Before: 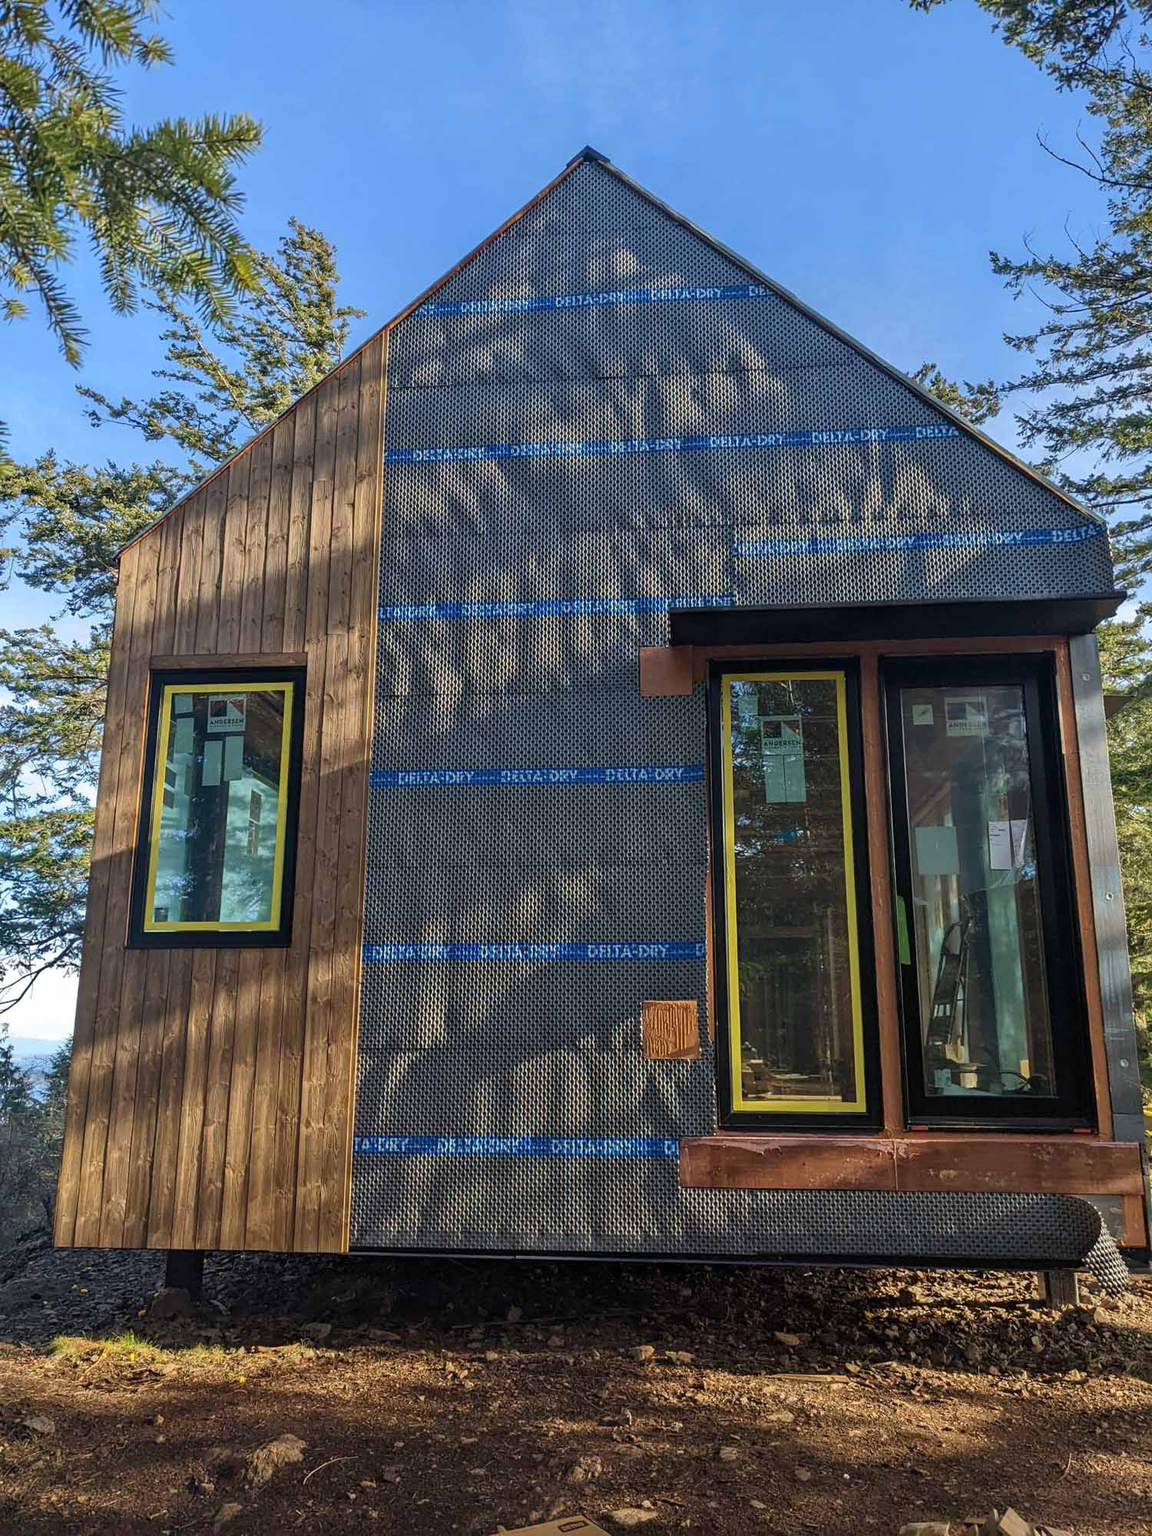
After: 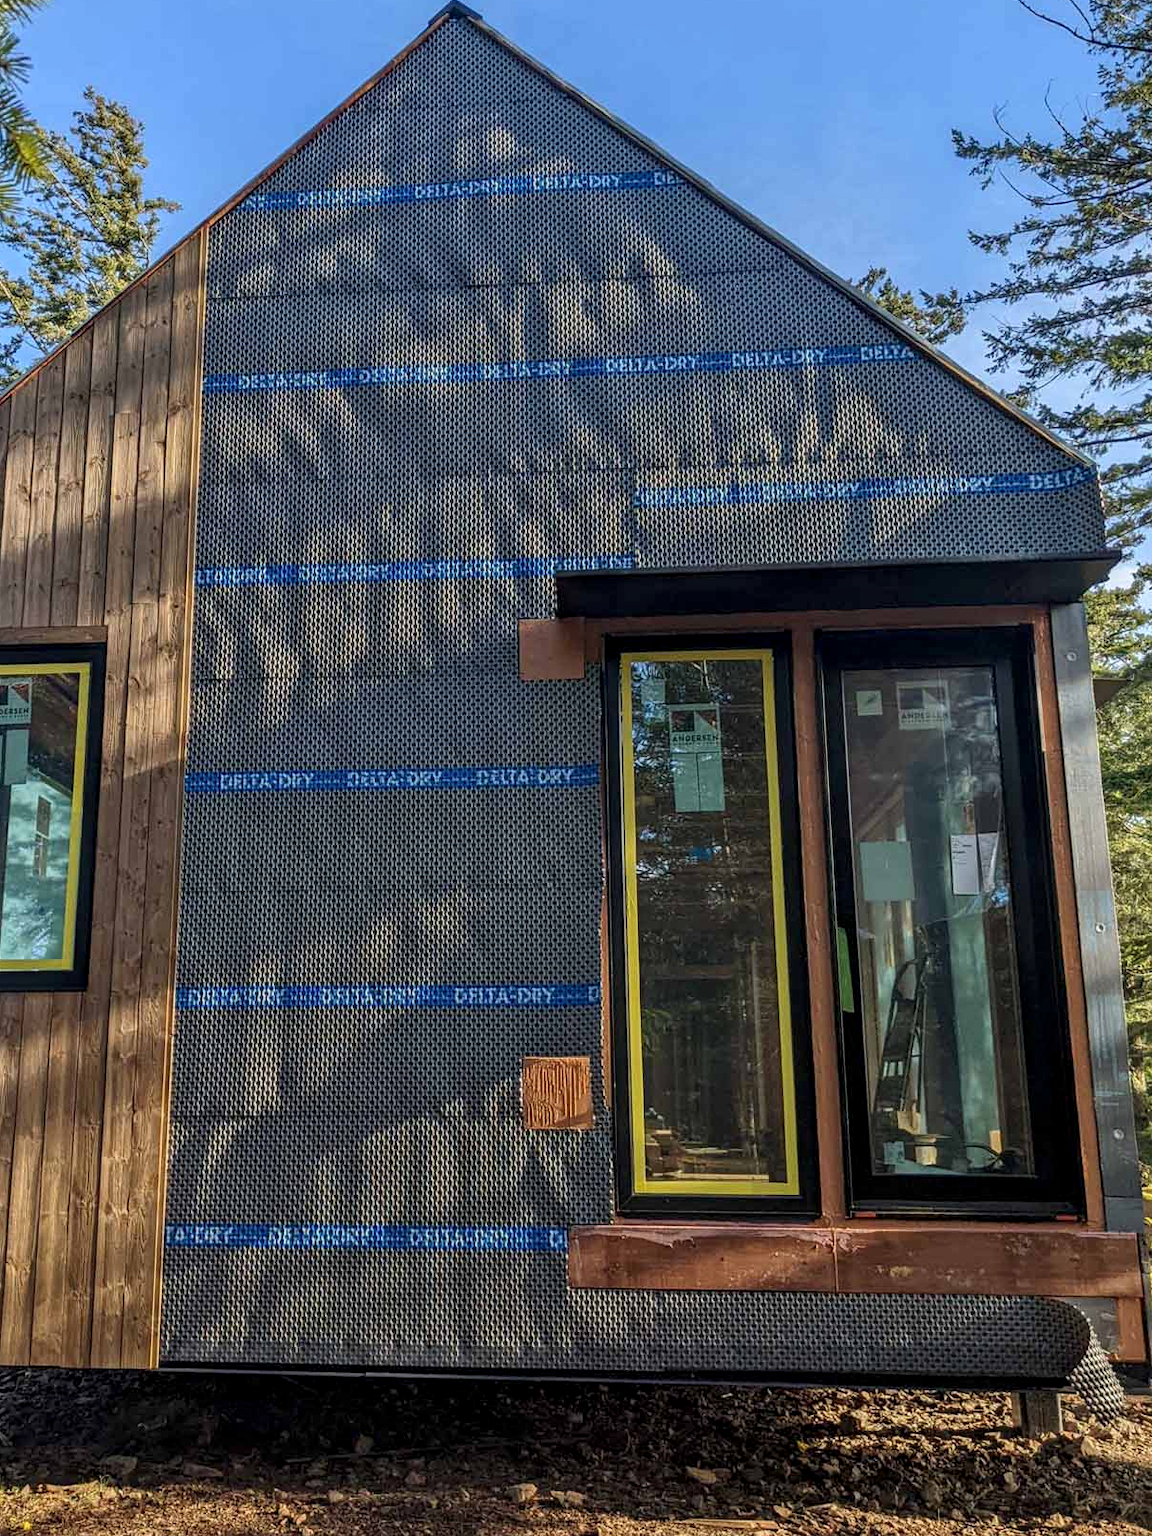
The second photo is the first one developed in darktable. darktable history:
crop: left 19.159%, top 9.58%, bottom 9.58%
local contrast: on, module defaults
